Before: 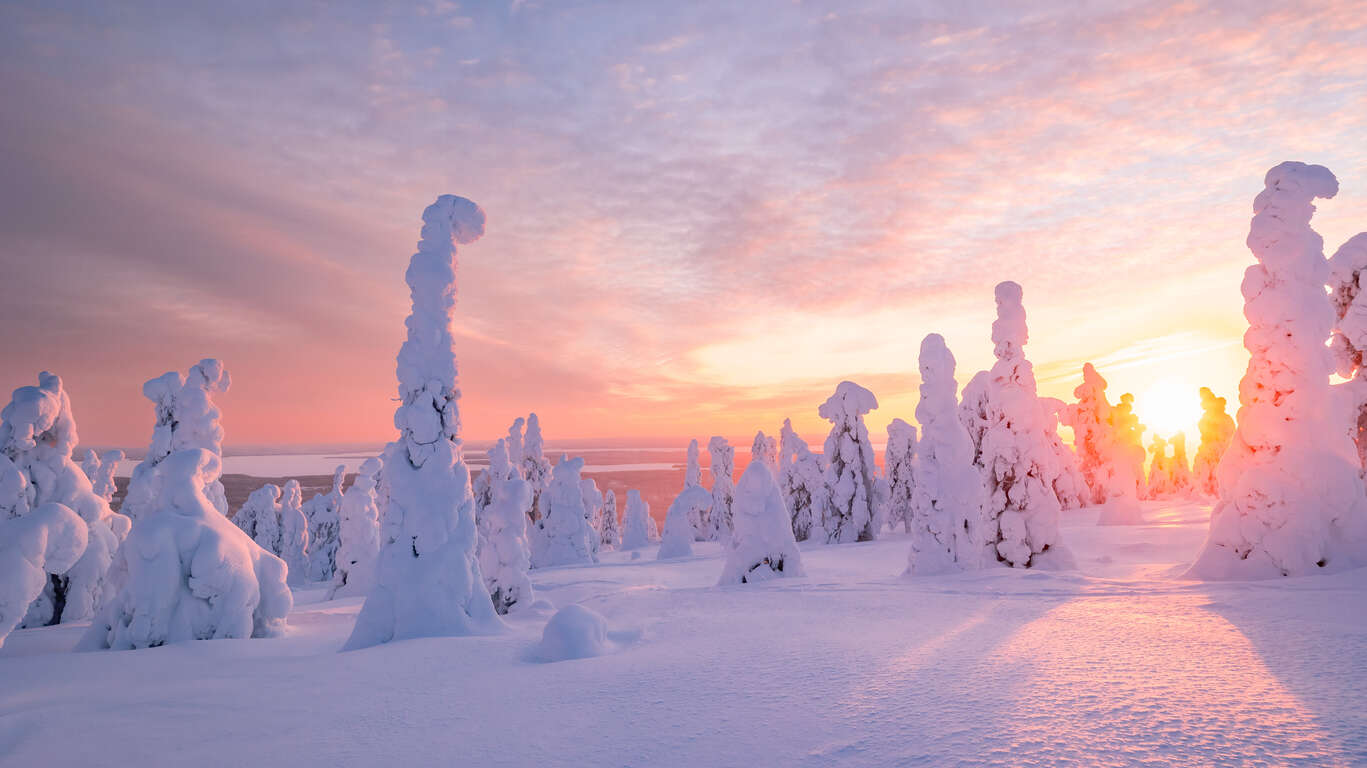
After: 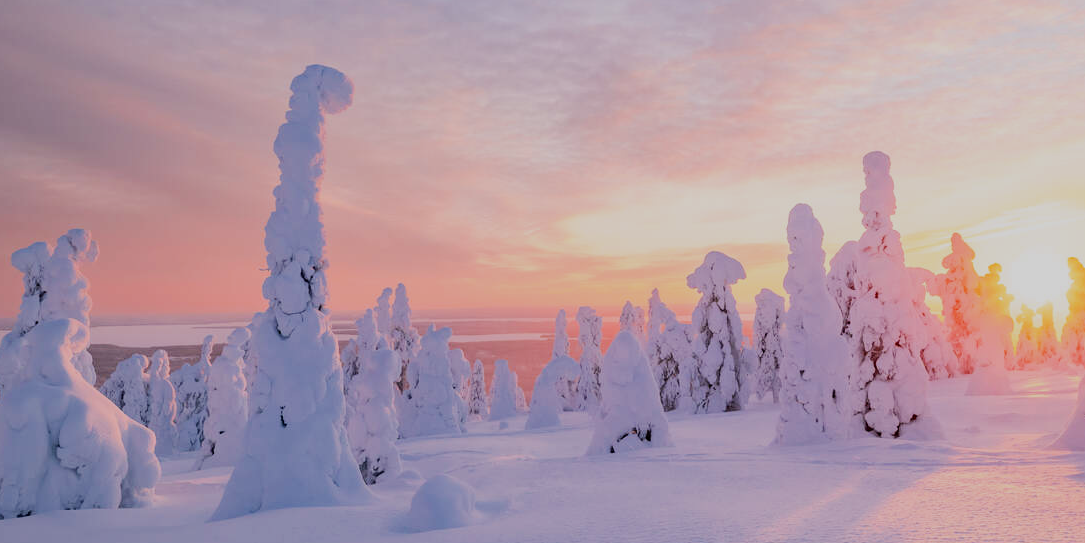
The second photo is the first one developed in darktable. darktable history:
filmic rgb: black relative exposure -7.32 EV, white relative exposure 5.09 EV, hardness 3.2
crop: left 9.712%, top 16.928%, right 10.845%, bottom 12.332%
